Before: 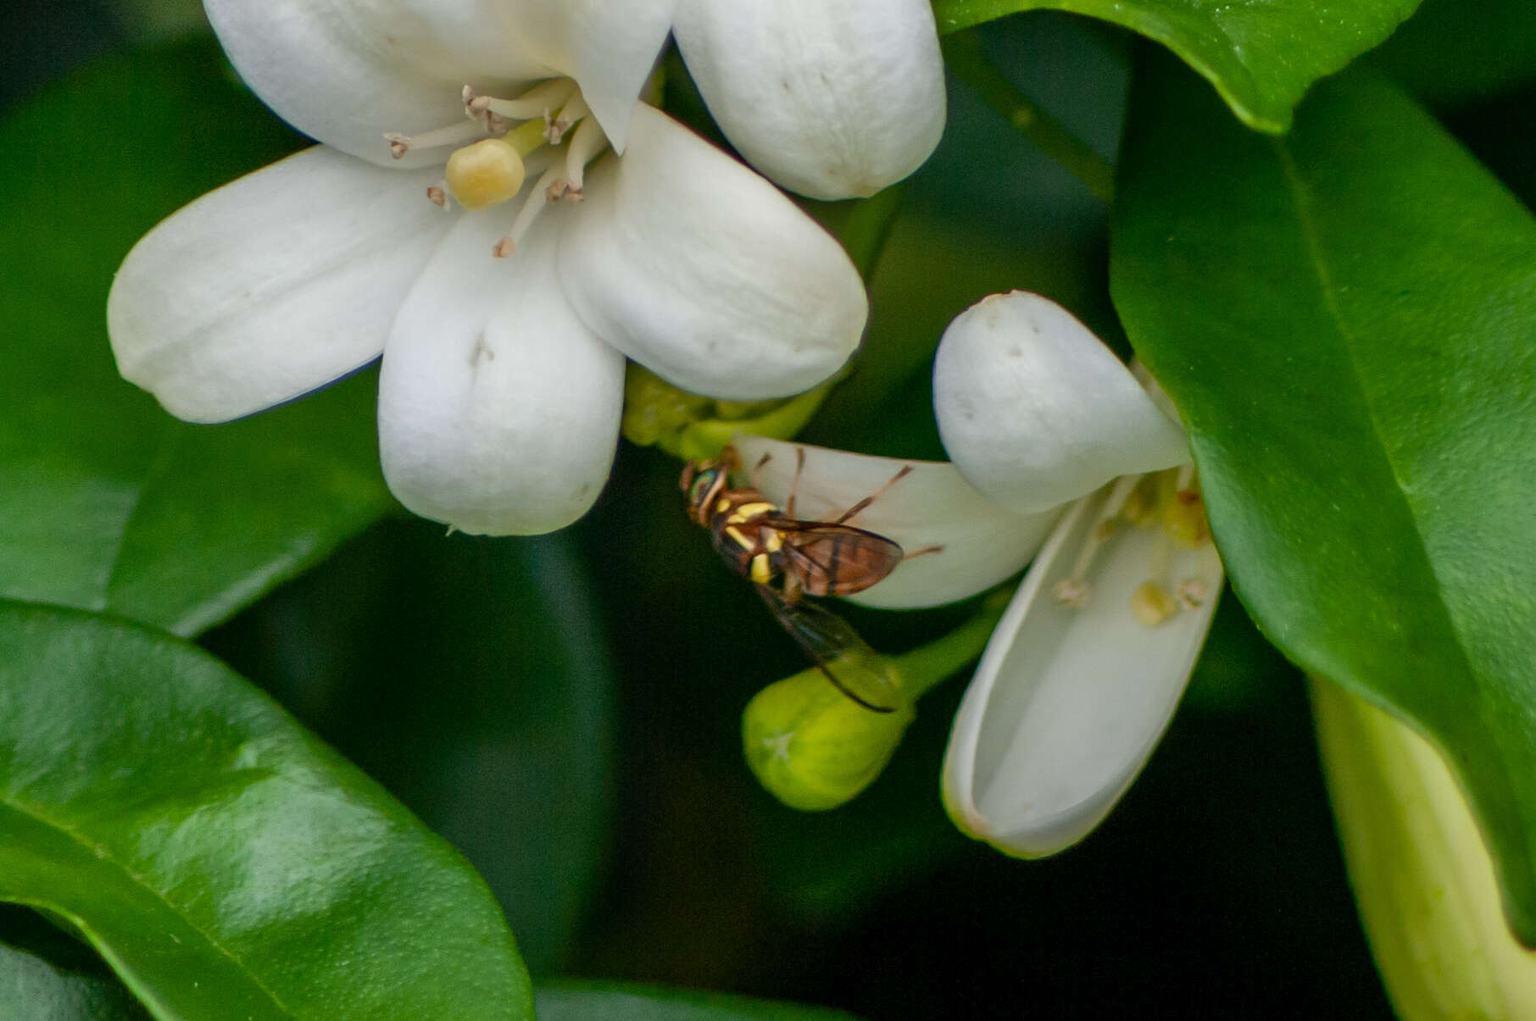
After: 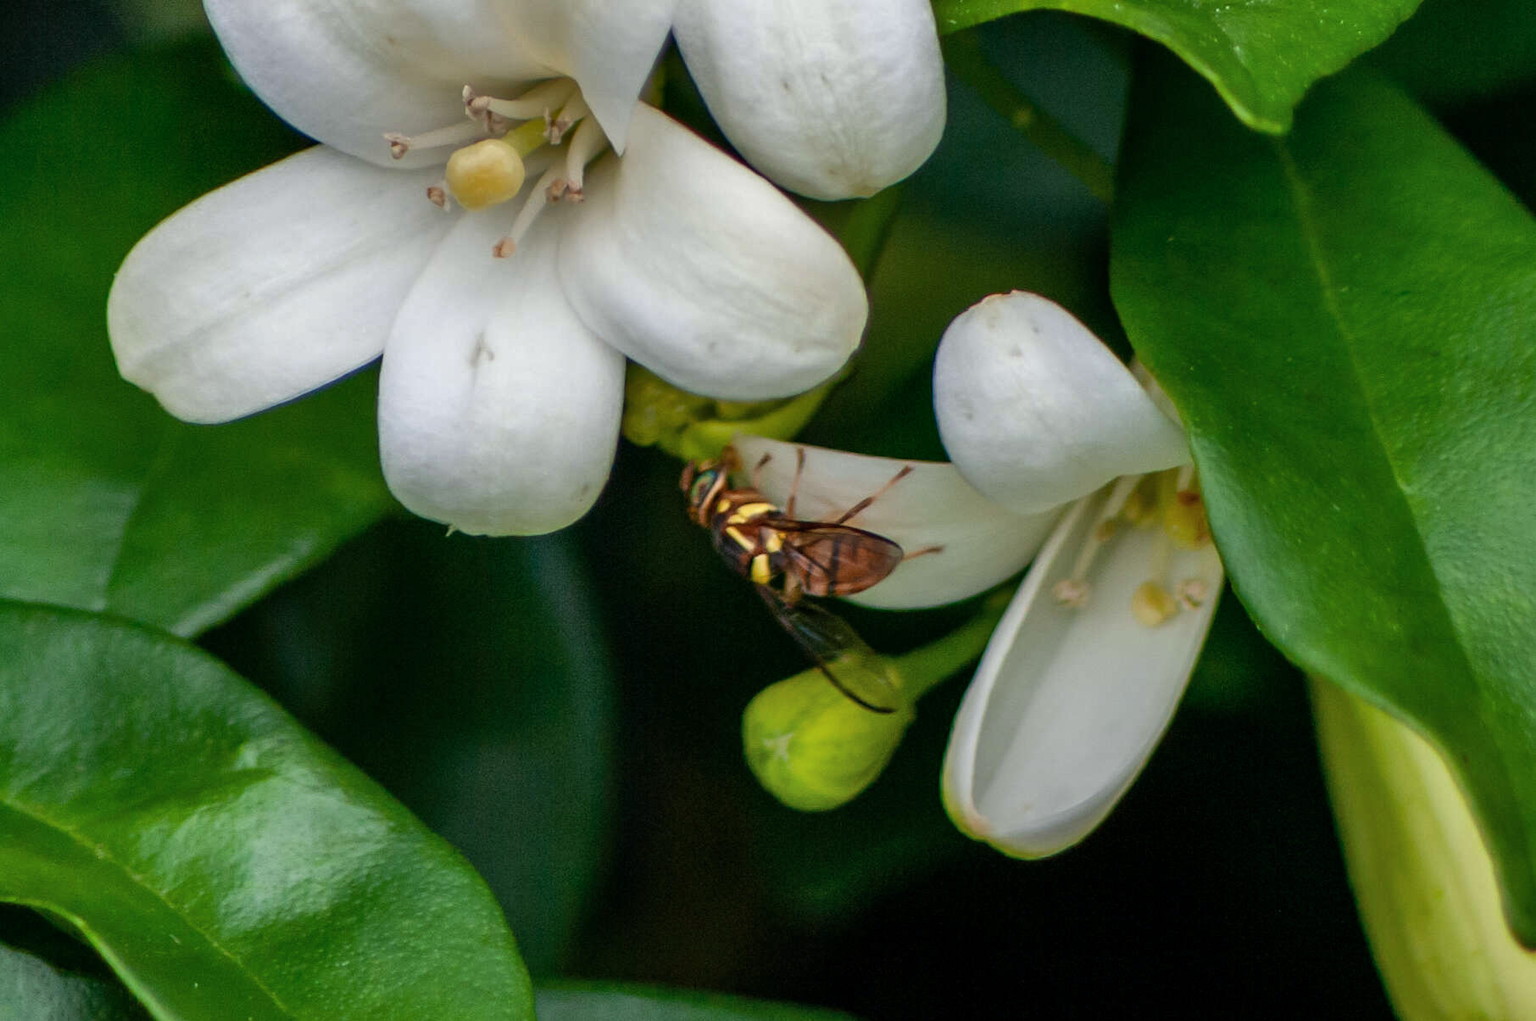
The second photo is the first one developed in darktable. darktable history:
color balance: gamma [0.9, 0.988, 0.975, 1.025], gain [1.05, 1, 1, 1]
shadows and highlights: radius 171.16, shadows 27, white point adjustment 3.13, highlights -67.95, soften with gaussian
